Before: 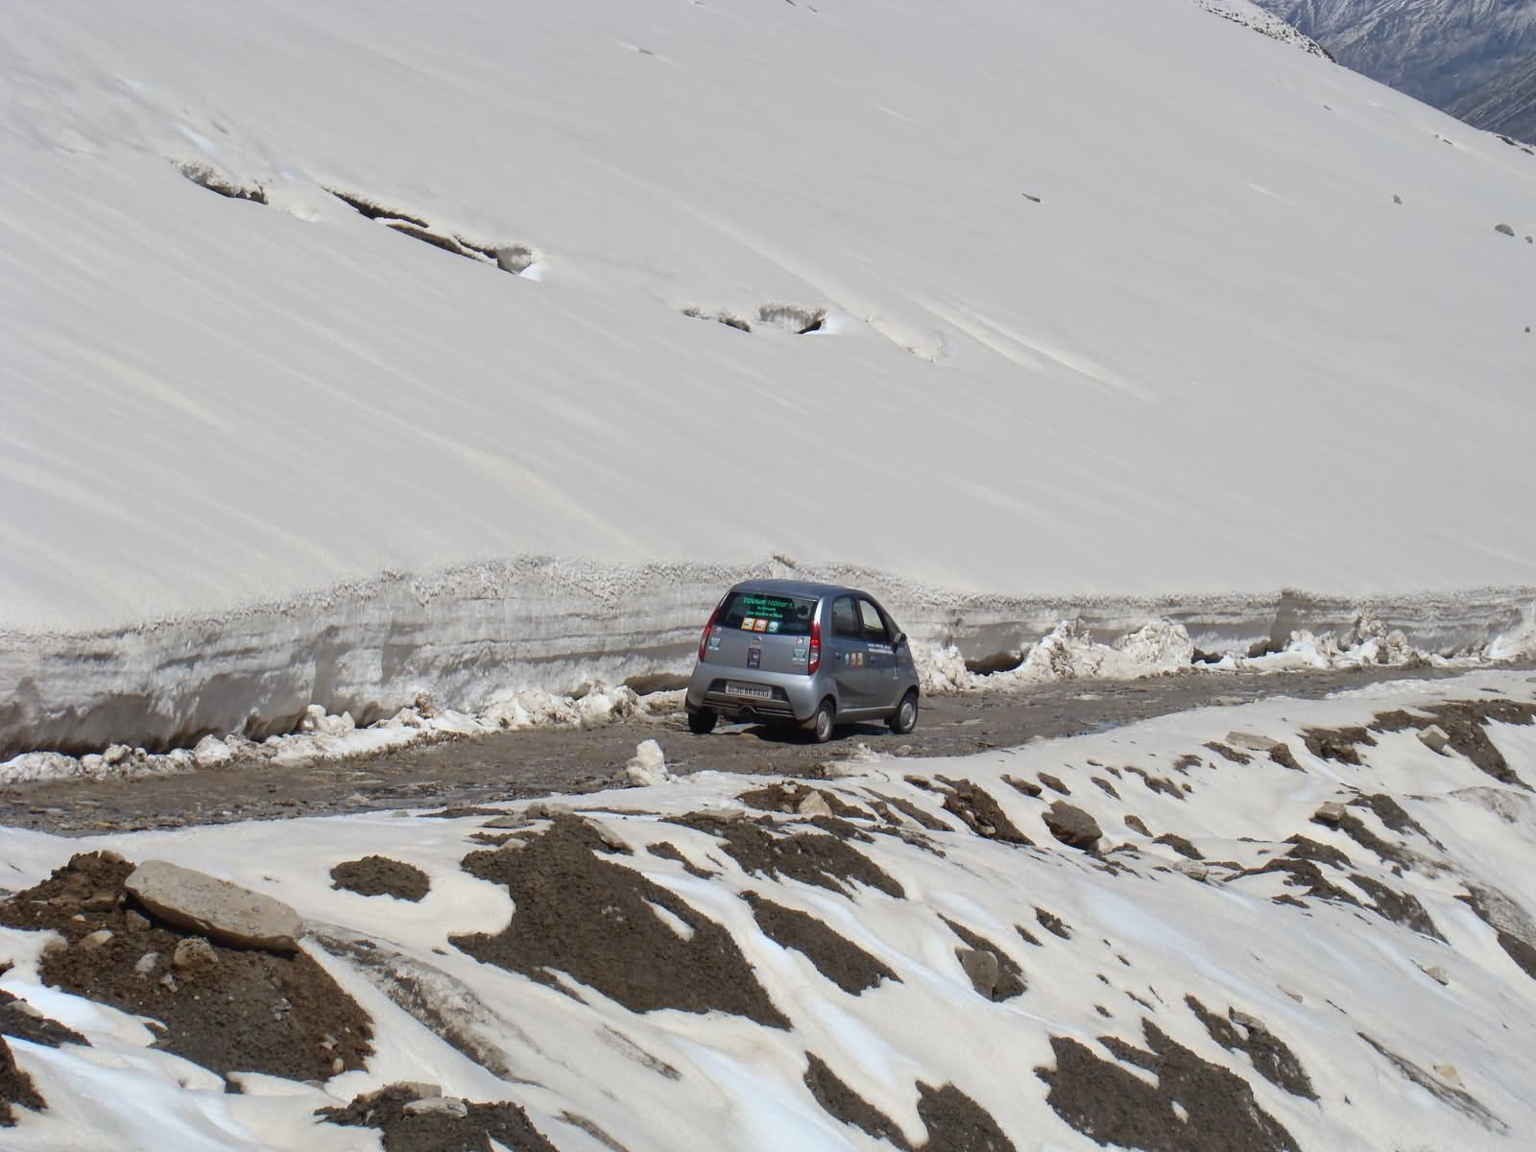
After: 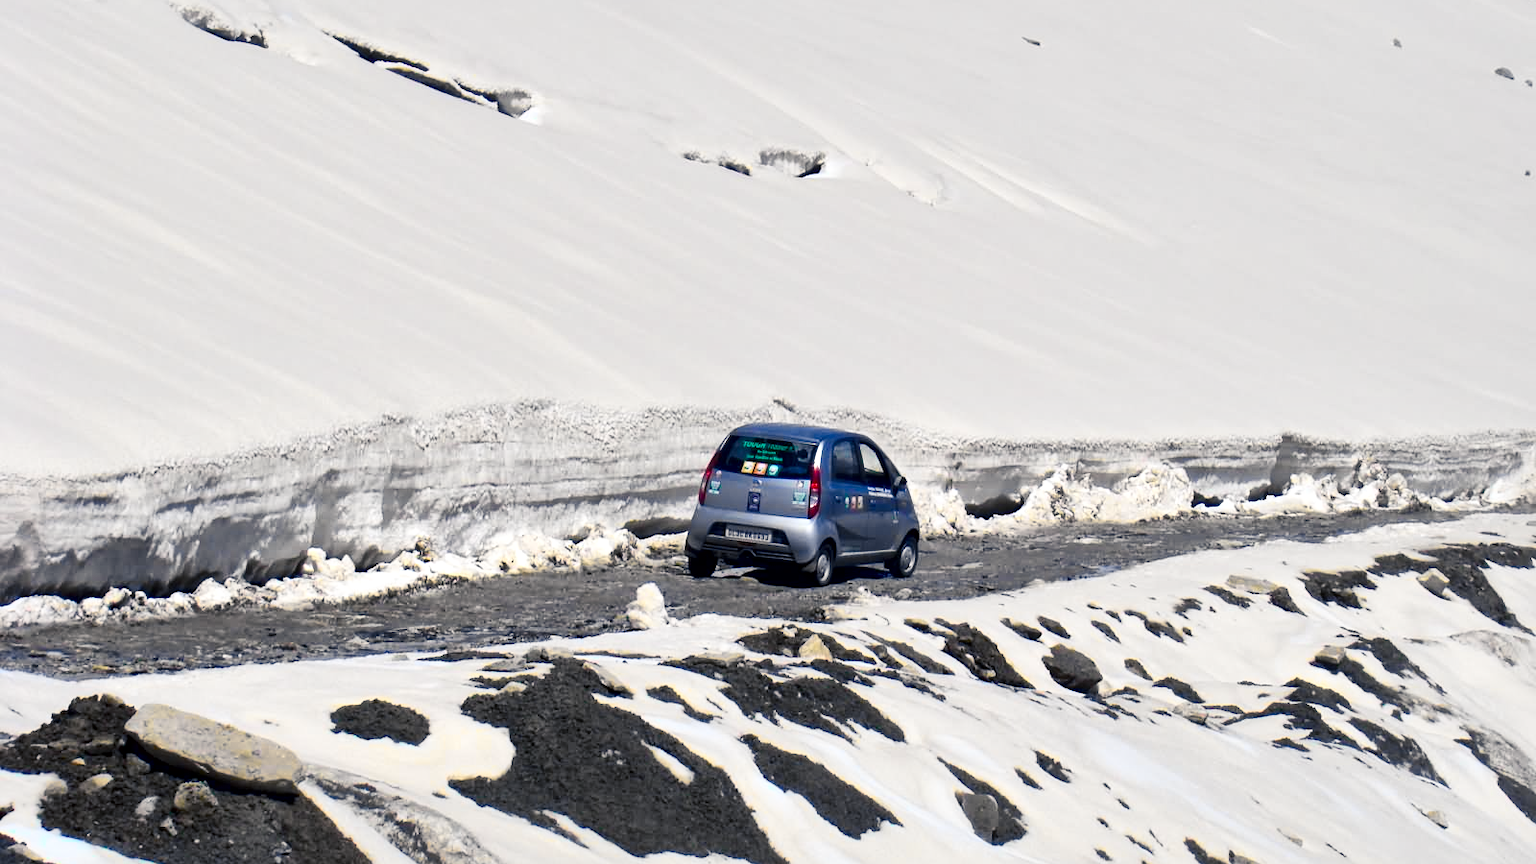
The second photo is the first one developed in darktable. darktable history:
color balance rgb: shadows lift › luminance -40.895%, shadows lift › chroma 13.816%, shadows lift › hue 258.67°, linear chroma grading › global chroma 9.416%, perceptual saturation grading › global saturation 29.555%
tone curve: curves: ch0 [(0, 0) (0.055, 0.05) (0.258, 0.287) (0.434, 0.526) (0.517, 0.648) (0.745, 0.874) (1, 1)]; ch1 [(0, 0) (0.346, 0.307) (0.418, 0.383) (0.46, 0.439) (0.482, 0.493) (0.502, 0.503) (0.517, 0.514) (0.55, 0.561) (0.588, 0.603) (0.646, 0.688) (1, 1)]; ch2 [(0, 0) (0.346, 0.34) (0.431, 0.45) (0.485, 0.499) (0.5, 0.503) (0.527, 0.525) (0.545, 0.562) (0.679, 0.706) (1, 1)], color space Lab, independent channels, preserve colors none
crop: top 13.632%, bottom 11.338%
local contrast: mode bilateral grid, contrast 25, coarseness 59, detail 152%, midtone range 0.2
